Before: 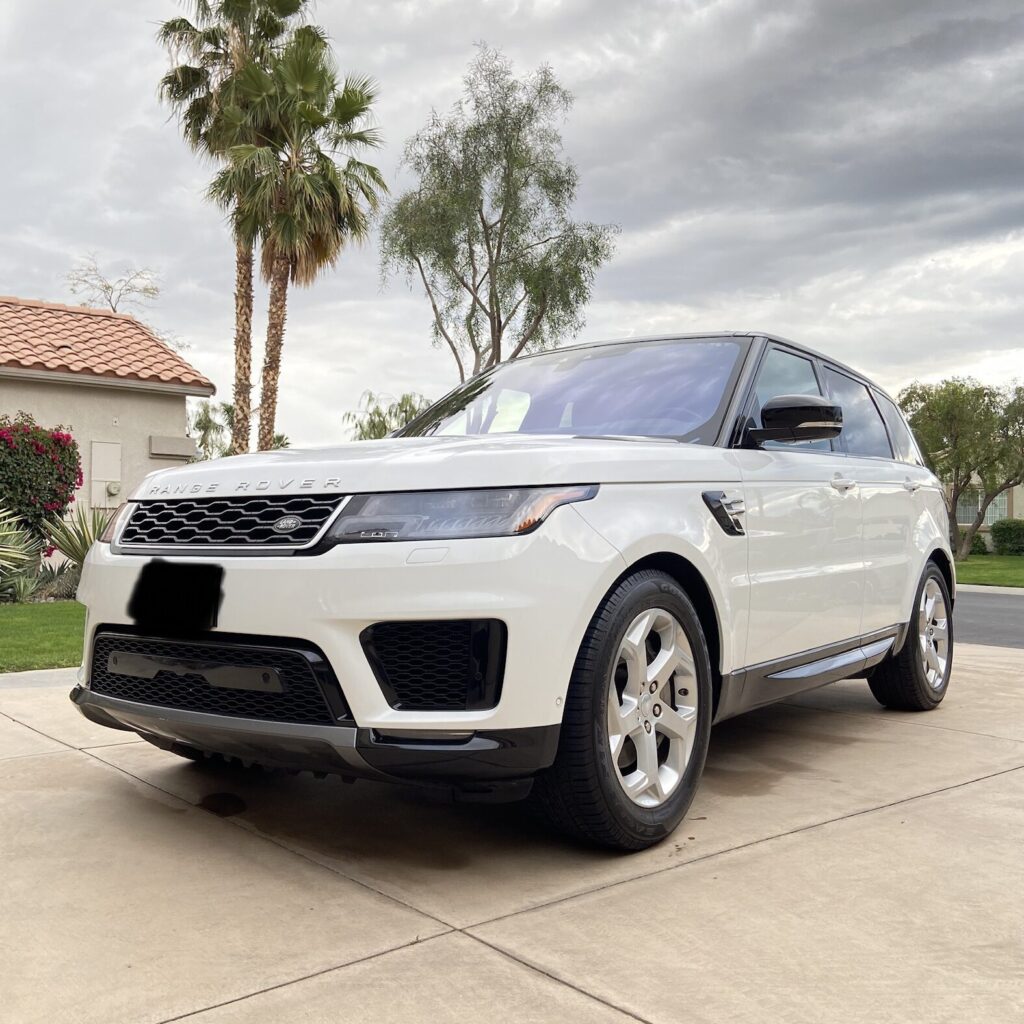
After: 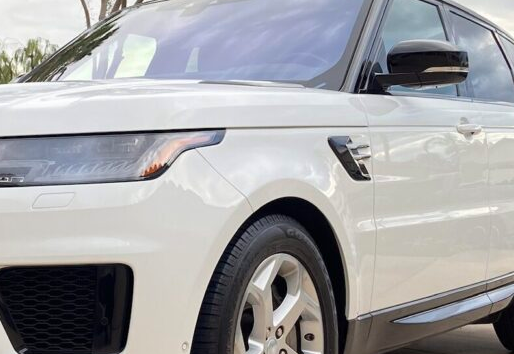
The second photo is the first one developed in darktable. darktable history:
crop: left 36.607%, top 34.735%, right 13.146%, bottom 30.611%
color balance: contrast -0.5%
